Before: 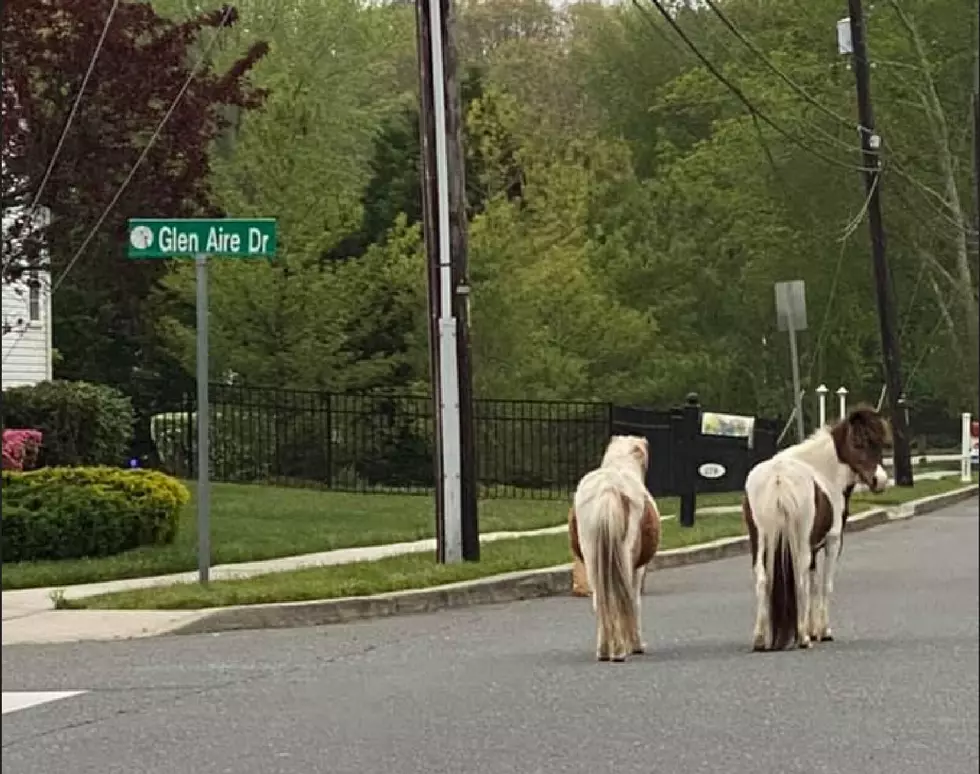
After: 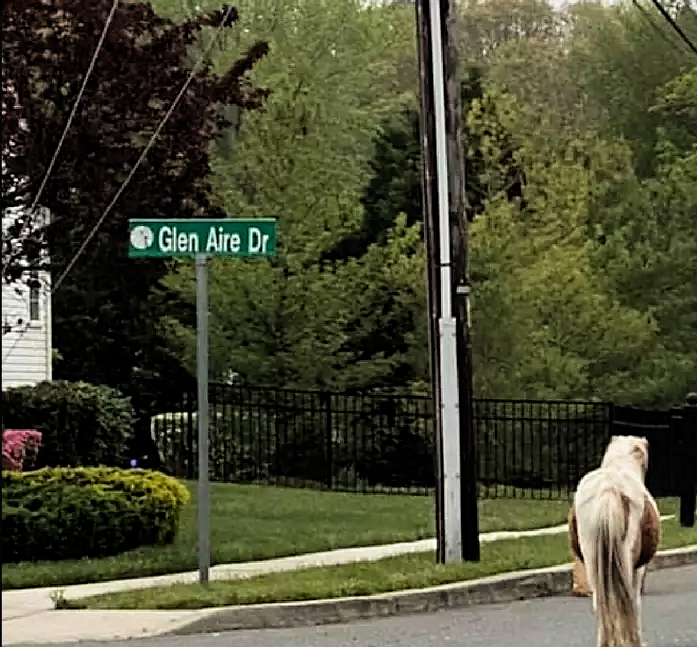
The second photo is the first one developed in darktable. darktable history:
sharpen: radius 1.836, amount 0.396, threshold 1.497
filmic rgb: black relative exposure -6.29 EV, white relative exposure 2.8 EV, target black luminance 0%, hardness 4.64, latitude 67.97%, contrast 1.276, shadows ↔ highlights balance -3.27%, add noise in highlights 0.001, preserve chrominance max RGB, color science v3 (2019), use custom middle-gray values true, contrast in highlights soft
crop: right 28.794%, bottom 16.384%
